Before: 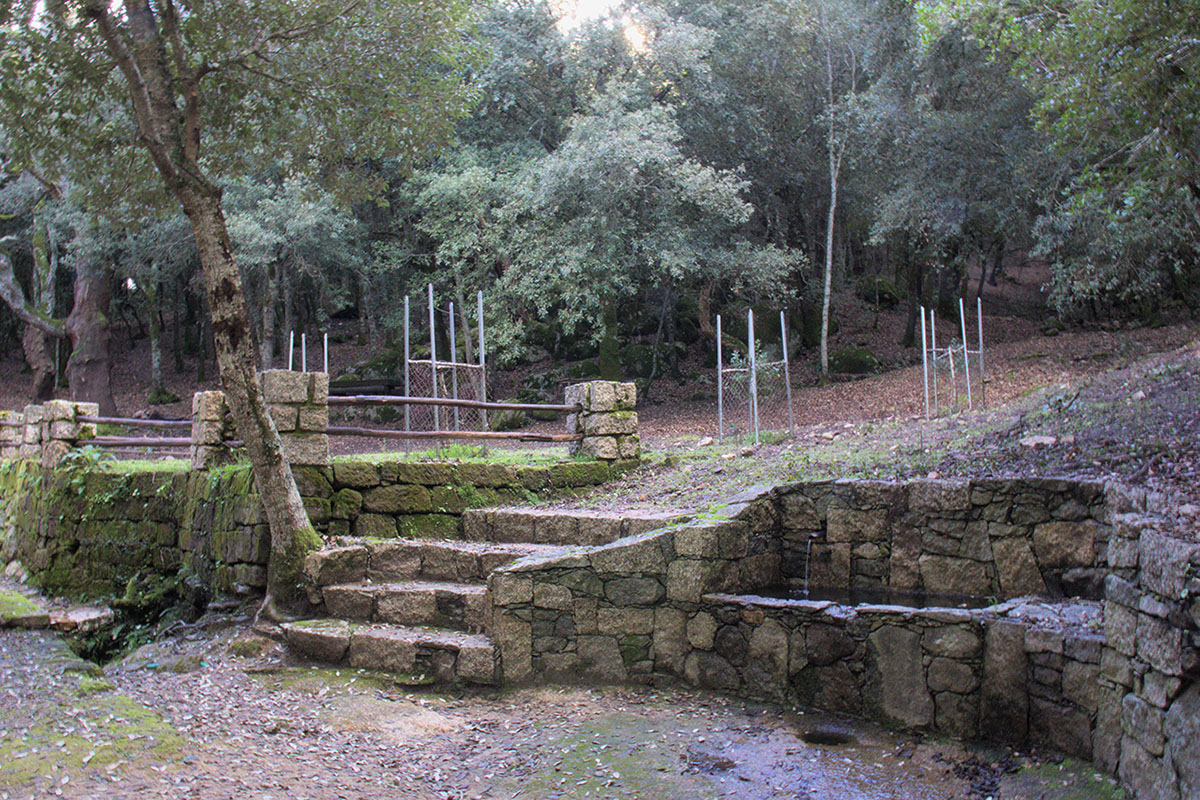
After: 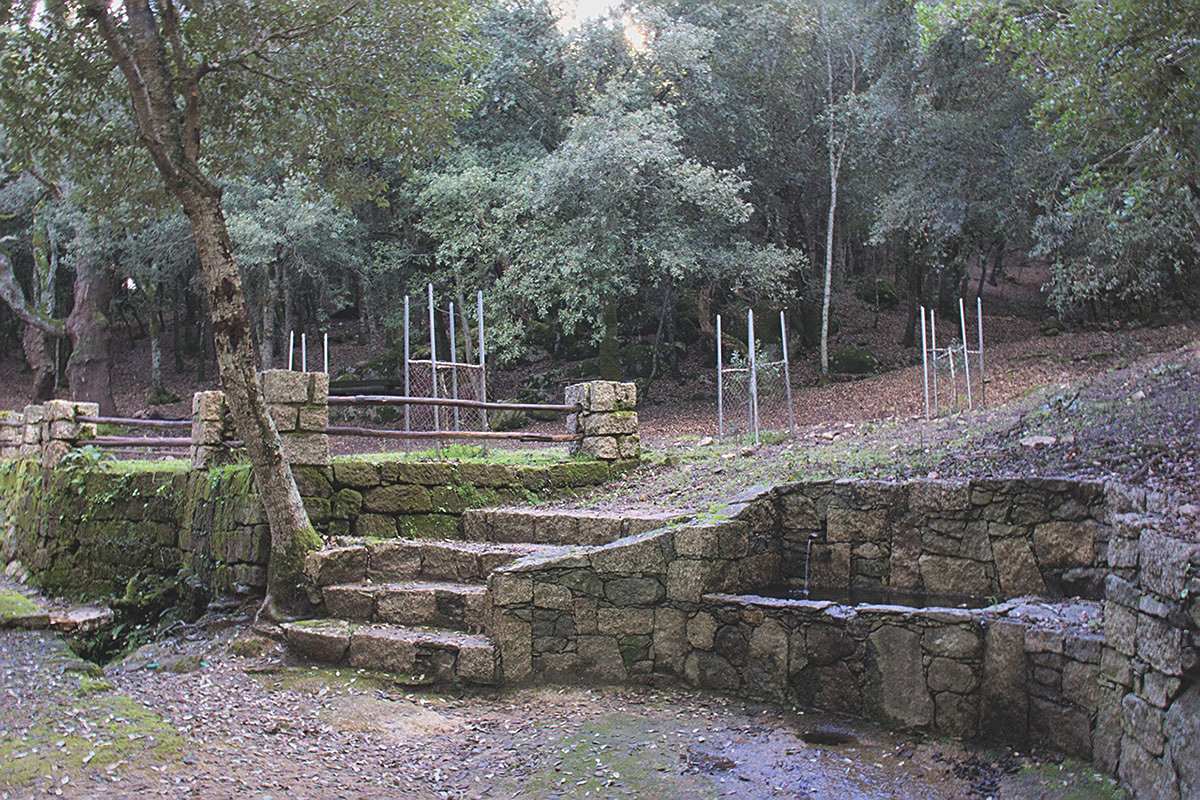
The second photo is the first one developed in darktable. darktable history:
sharpen: on, module defaults
shadows and highlights: white point adjustment 0.068, soften with gaussian
exposure: black level correction -0.015, exposure -0.13 EV, compensate exposure bias true, compensate highlight preservation false
